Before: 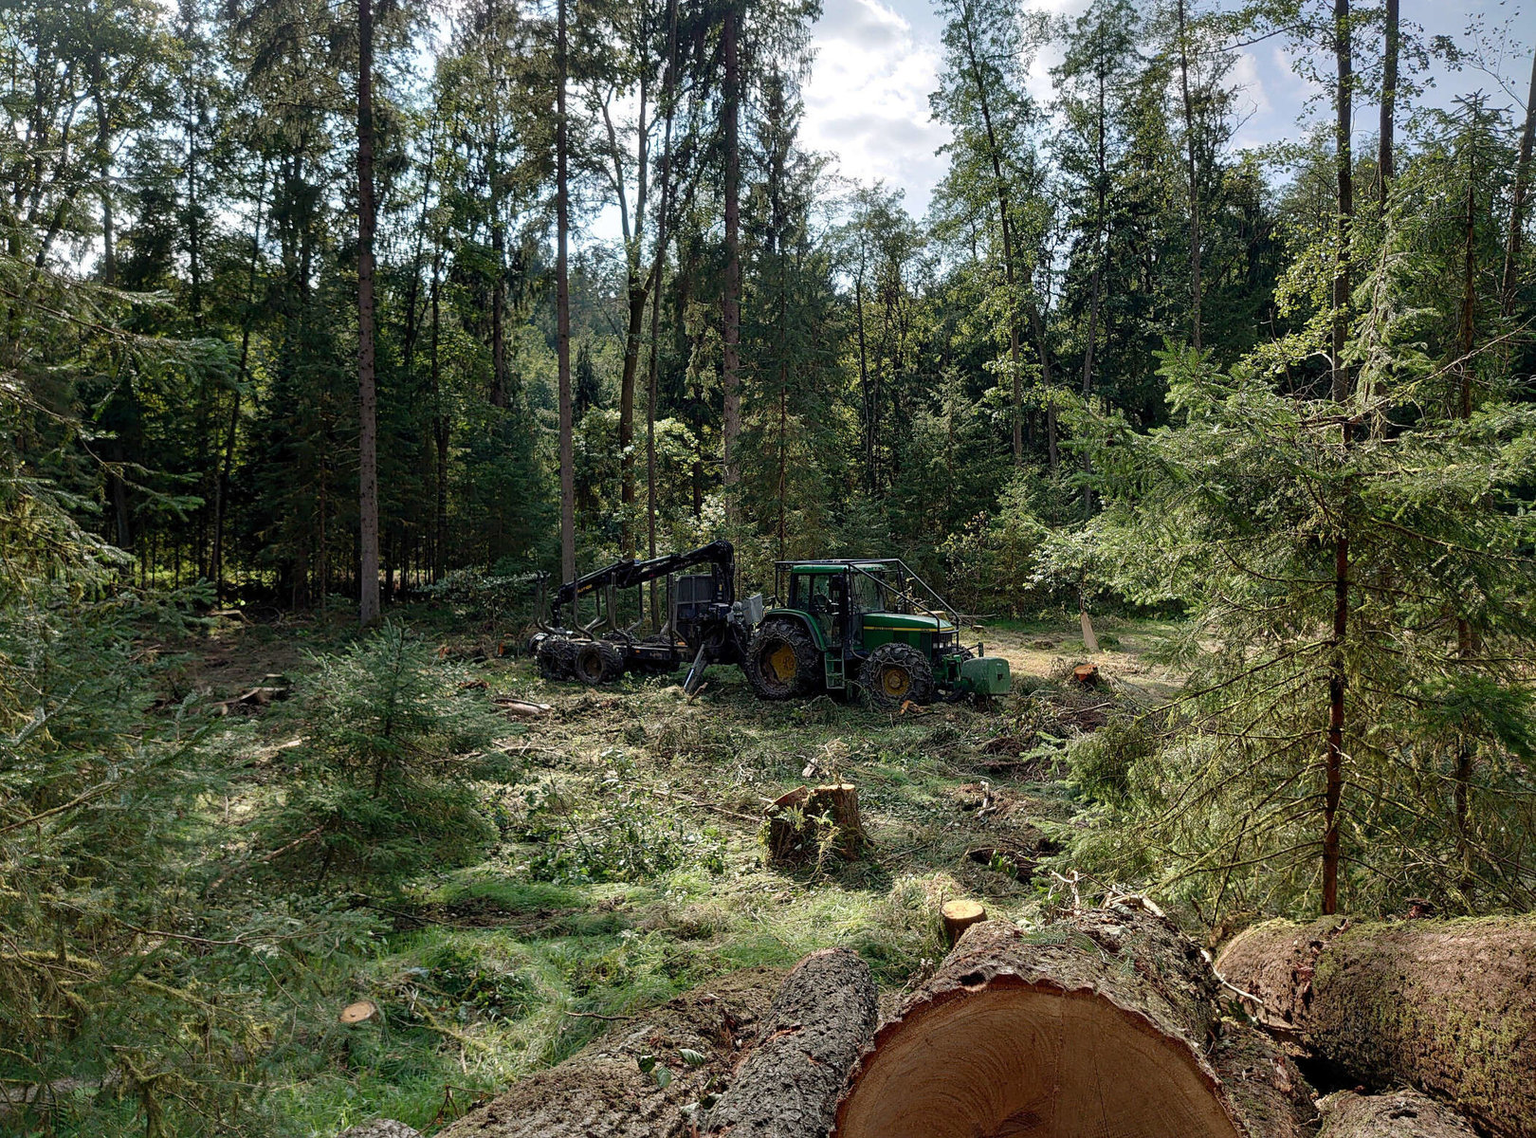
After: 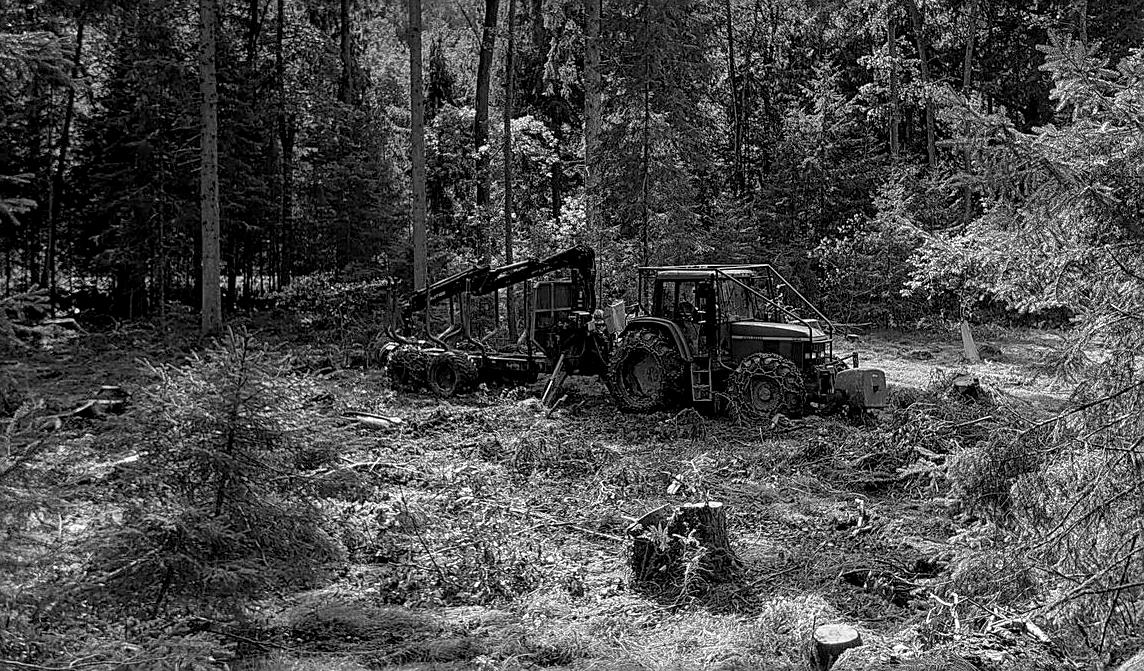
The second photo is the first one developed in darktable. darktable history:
tone equalizer: on, module defaults
exposure: black level correction 0.002, exposure 0.148 EV, compensate highlight preservation false
crop: left 11.098%, top 27.13%, right 18.265%, bottom 16.949%
sharpen: on, module defaults
local contrast: on, module defaults
color correction: highlights a* -0.199, highlights b* -0.139
color zones: curves: ch0 [(0, 0.613) (0.01, 0.613) (0.245, 0.448) (0.498, 0.529) (0.642, 0.665) (0.879, 0.777) (0.99, 0.613)]; ch1 [(0, 0) (0.143, 0) (0.286, 0) (0.429, 0) (0.571, 0) (0.714, 0) (0.857, 0)]
